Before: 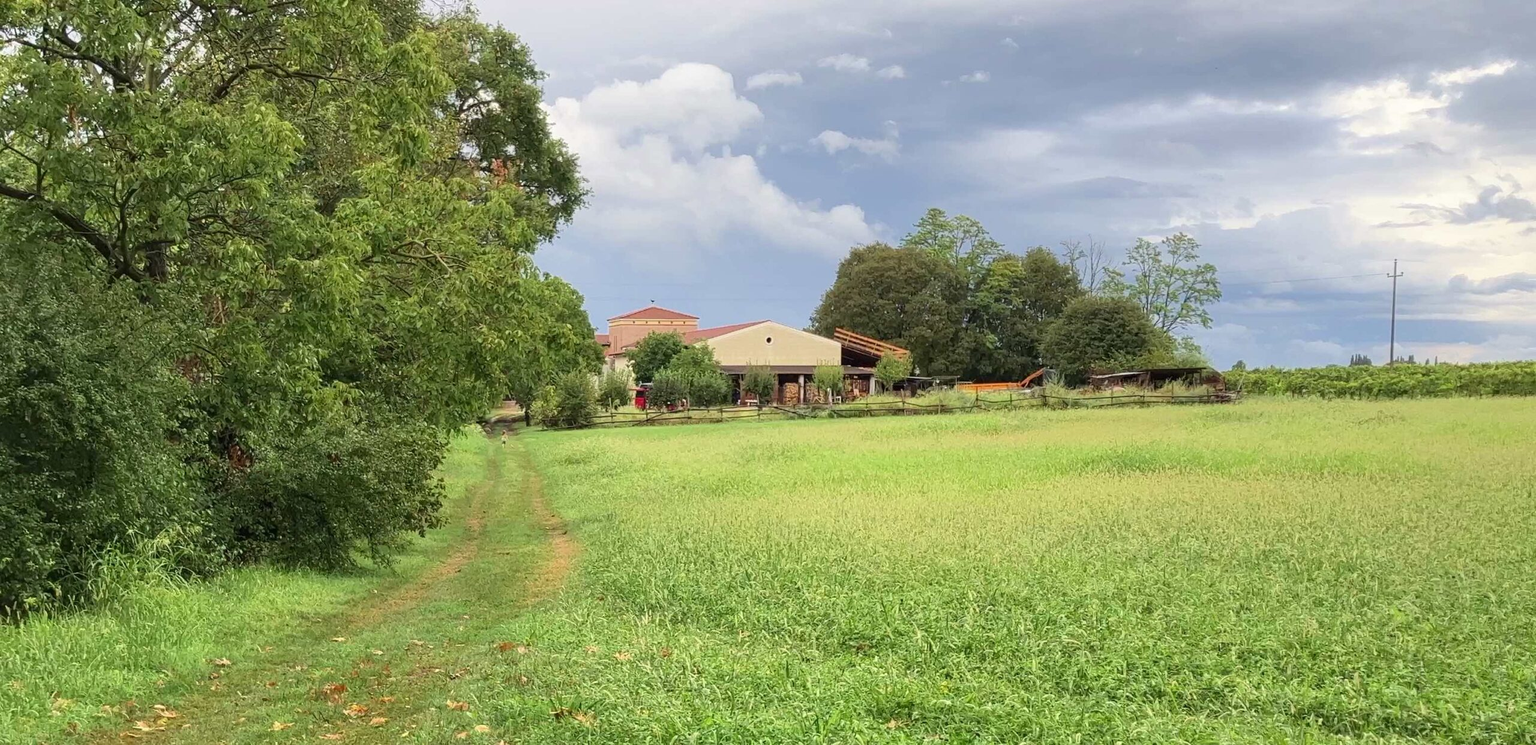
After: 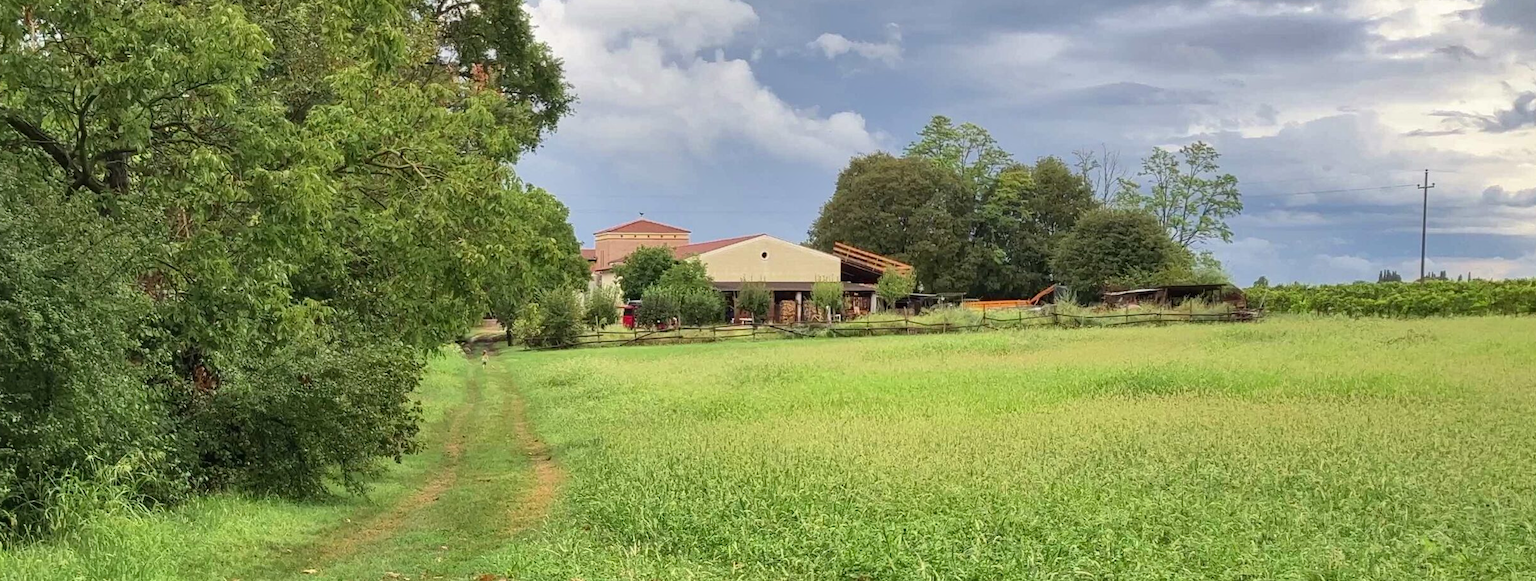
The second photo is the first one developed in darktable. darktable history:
crop and rotate: left 2.988%, top 13.336%, right 2.348%, bottom 12.774%
shadows and highlights: low approximation 0.01, soften with gaussian
